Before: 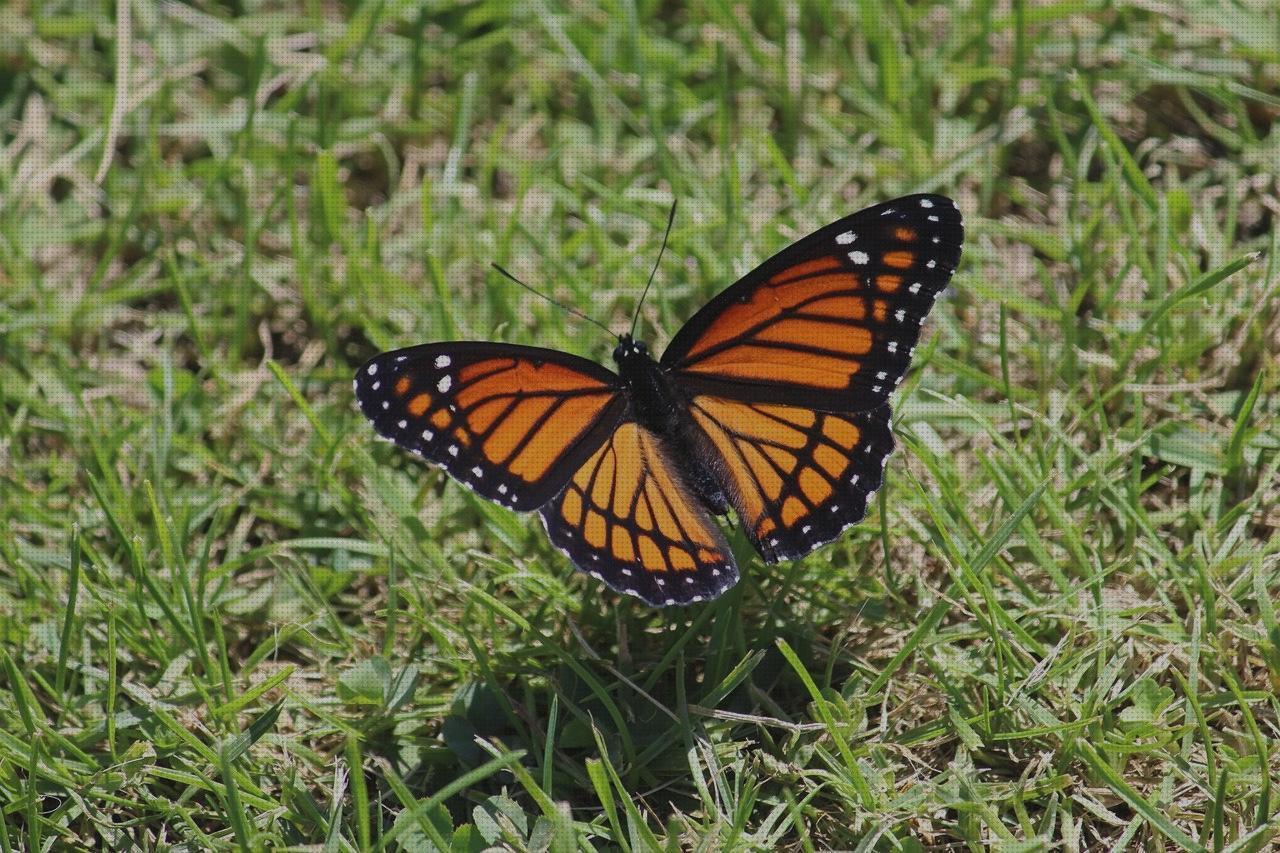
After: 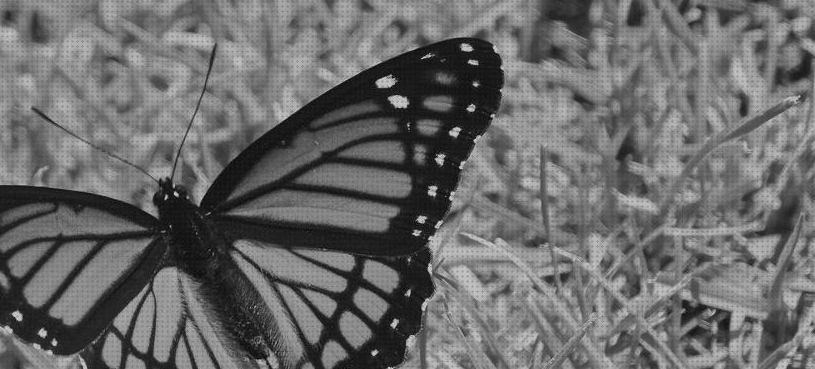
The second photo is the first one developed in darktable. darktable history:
crop: left 36.005%, top 18.293%, right 0.31%, bottom 38.444%
monochrome: on, module defaults
shadows and highlights: highlights color adjustment 0%, low approximation 0.01, soften with gaussian
